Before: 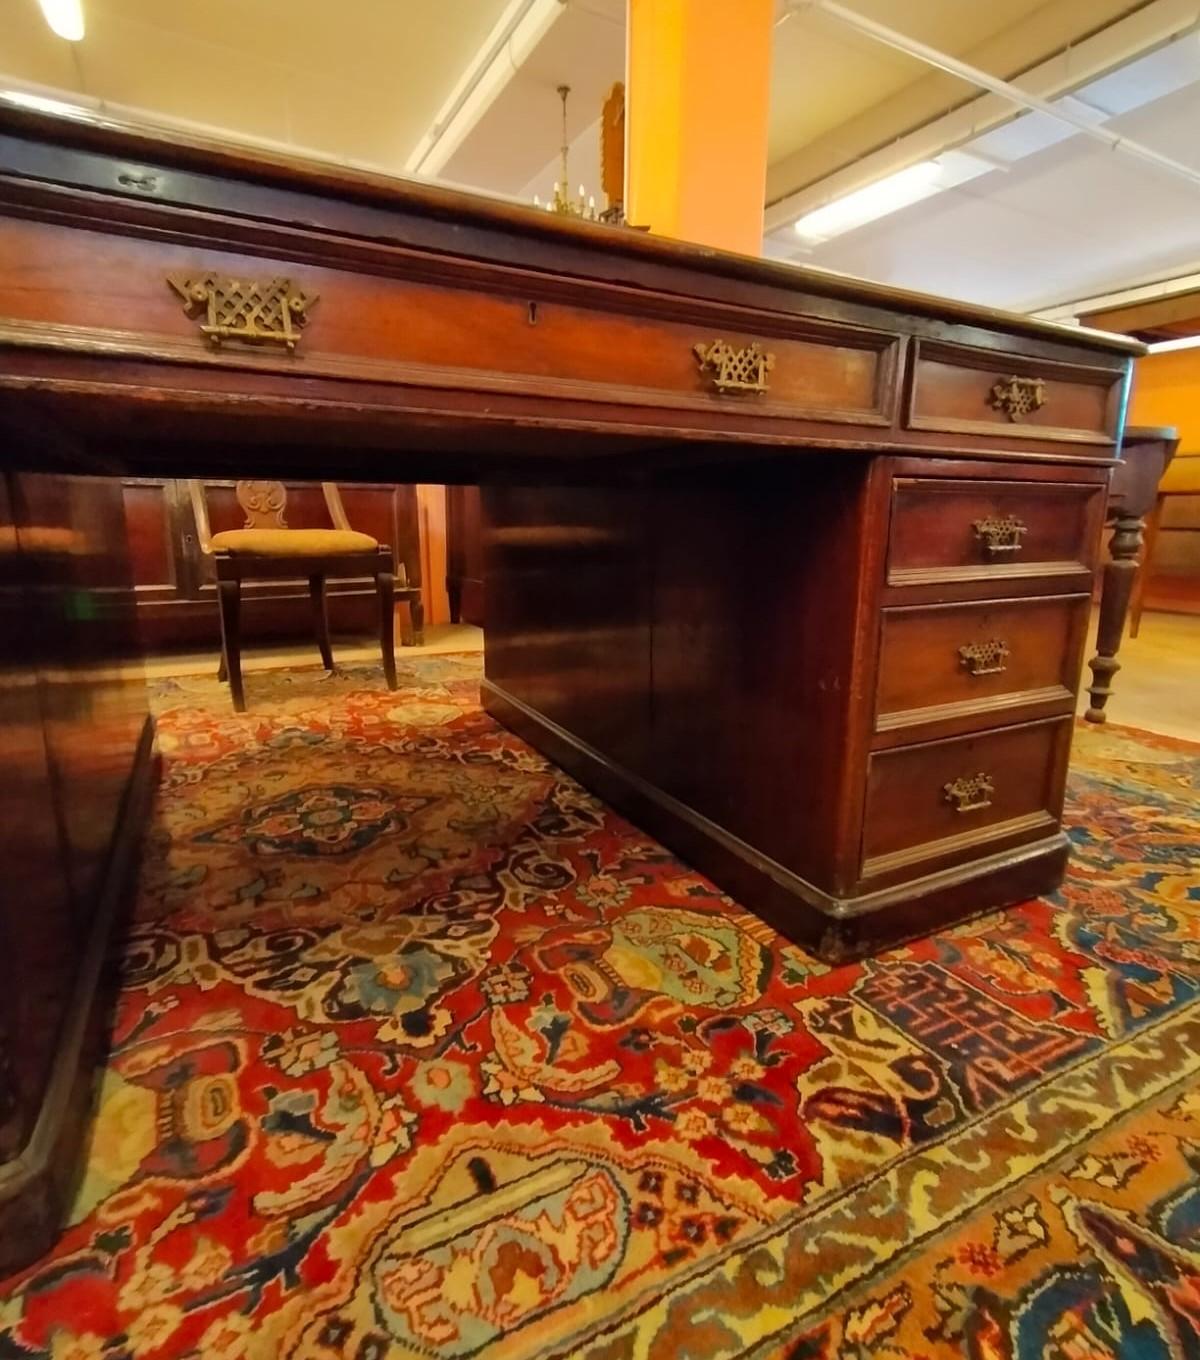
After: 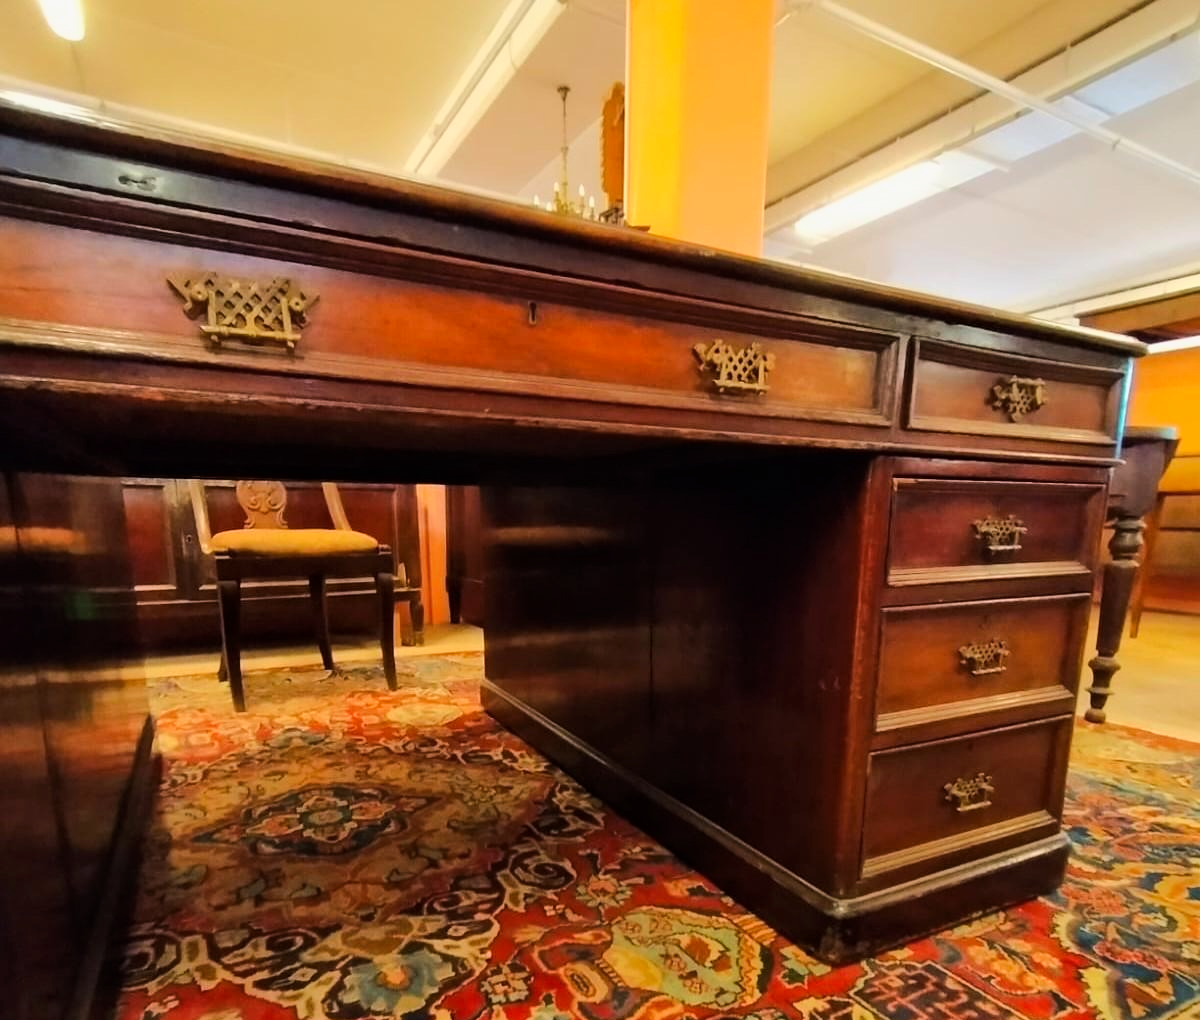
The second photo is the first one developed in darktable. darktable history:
tone curve: curves: ch0 [(0, 0) (0.035, 0.017) (0.131, 0.108) (0.279, 0.279) (0.476, 0.554) (0.617, 0.693) (0.704, 0.77) (0.801, 0.854) (0.895, 0.927) (1, 0.976)]; ch1 [(0, 0) (0.318, 0.278) (0.444, 0.427) (0.493, 0.488) (0.508, 0.502) (0.534, 0.526) (0.562, 0.555) (0.645, 0.648) (0.746, 0.764) (1, 1)]; ch2 [(0, 0) (0.316, 0.292) (0.381, 0.37) (0.423, 0.448) (0.476, 0.482) (0.502, 0.495) (0.522, 0.518) (0.533, 0.532) (0.593, 0.622) (0.634, 0.663) (0.7, 0.7) (0.861, 0.808) (1, 0.951)], color space Lab, linked channels, preserve colors none
crop: bottom 24.979%
